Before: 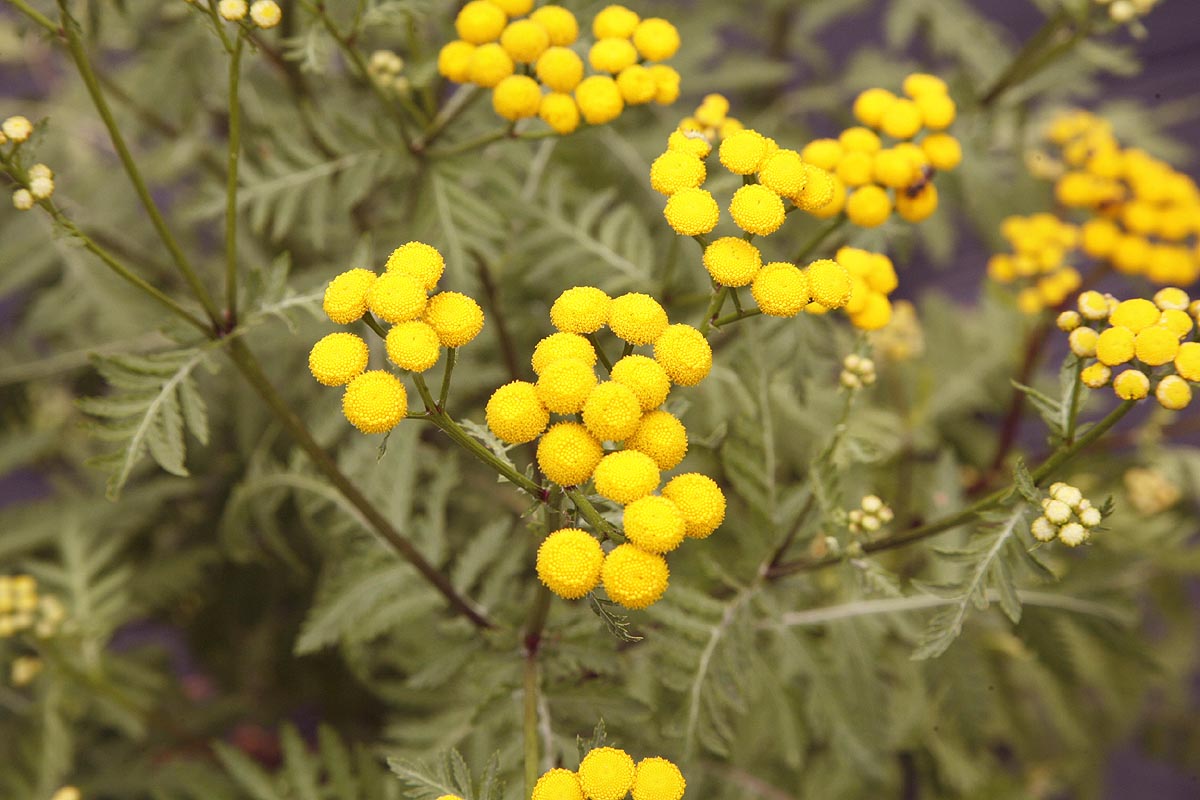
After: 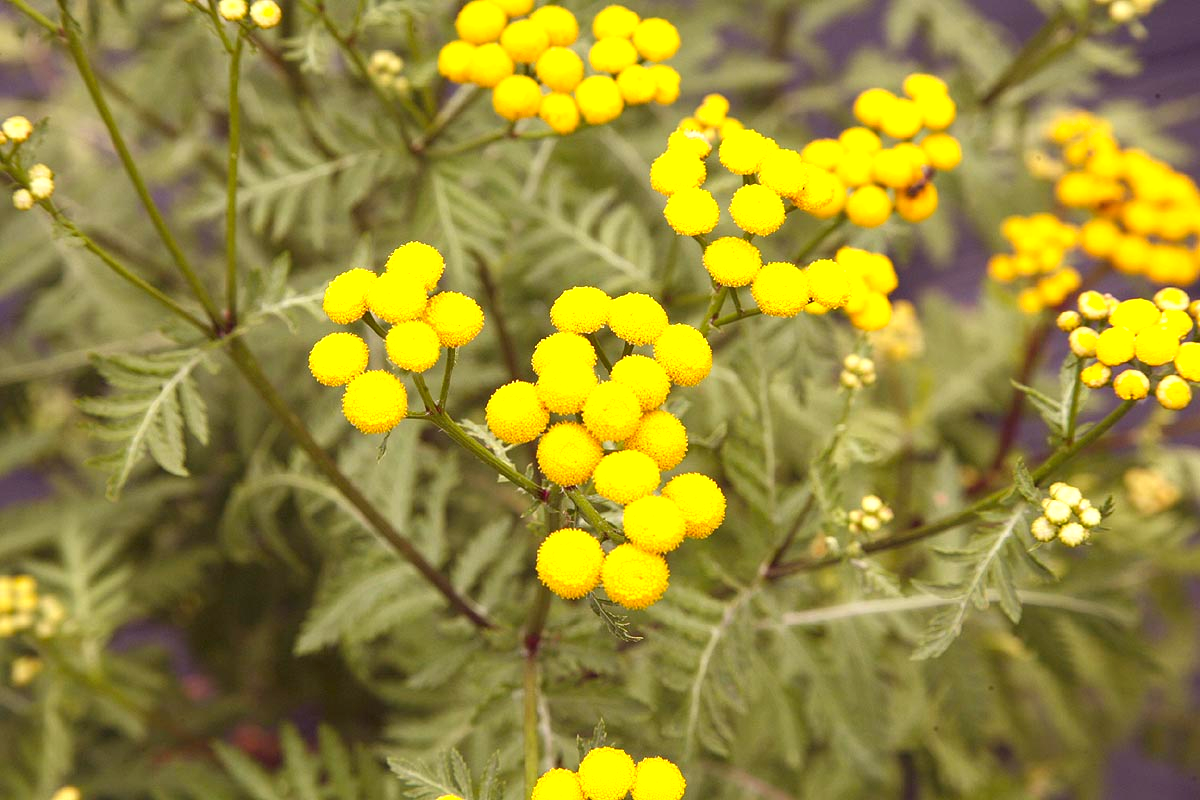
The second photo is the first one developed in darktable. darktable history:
exposure: black level correction 0.001, exposure 0.499 EV, compensate exposure bias true, compensate highlight preservation false
contrast brightness saturation: contrast 0.043, saturation 0.159
